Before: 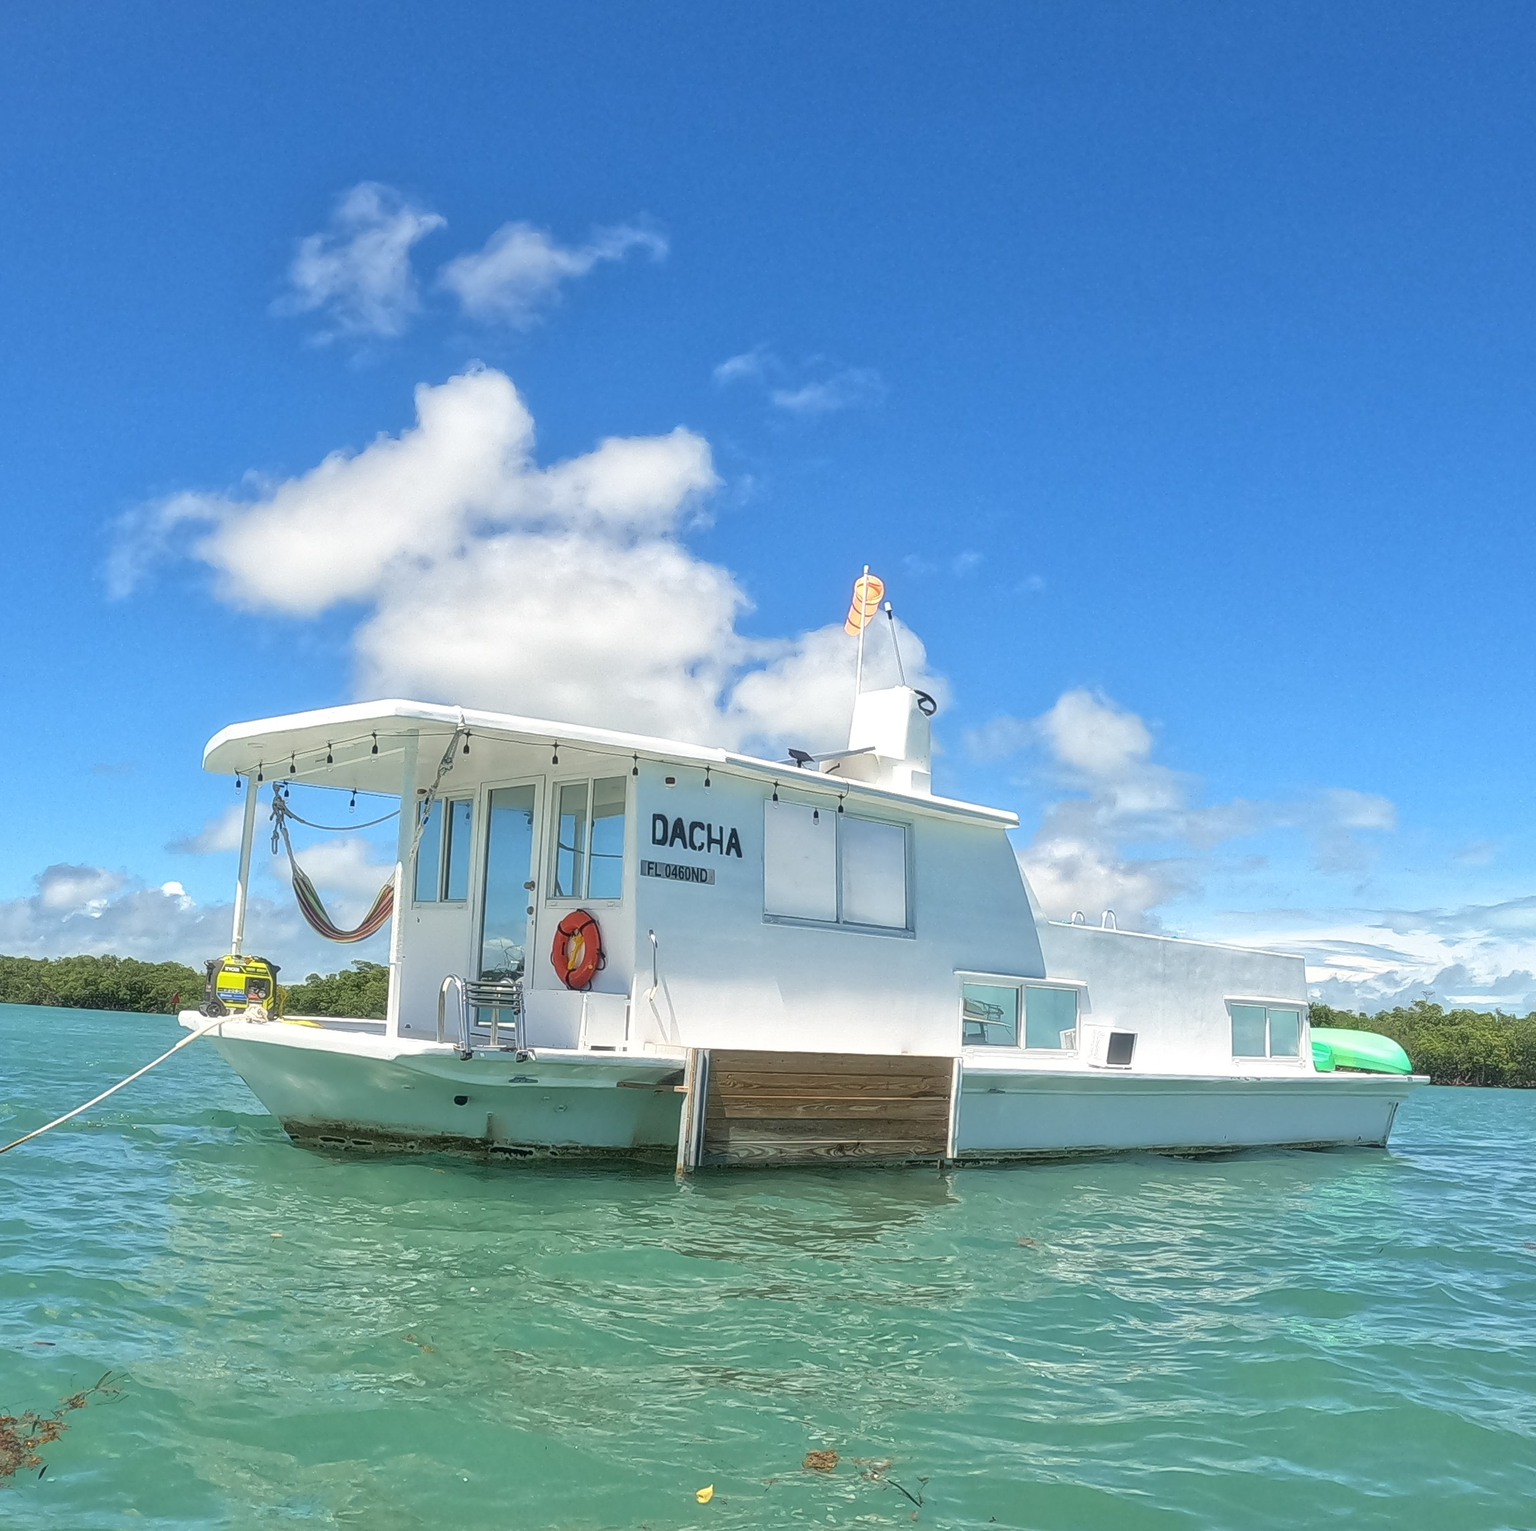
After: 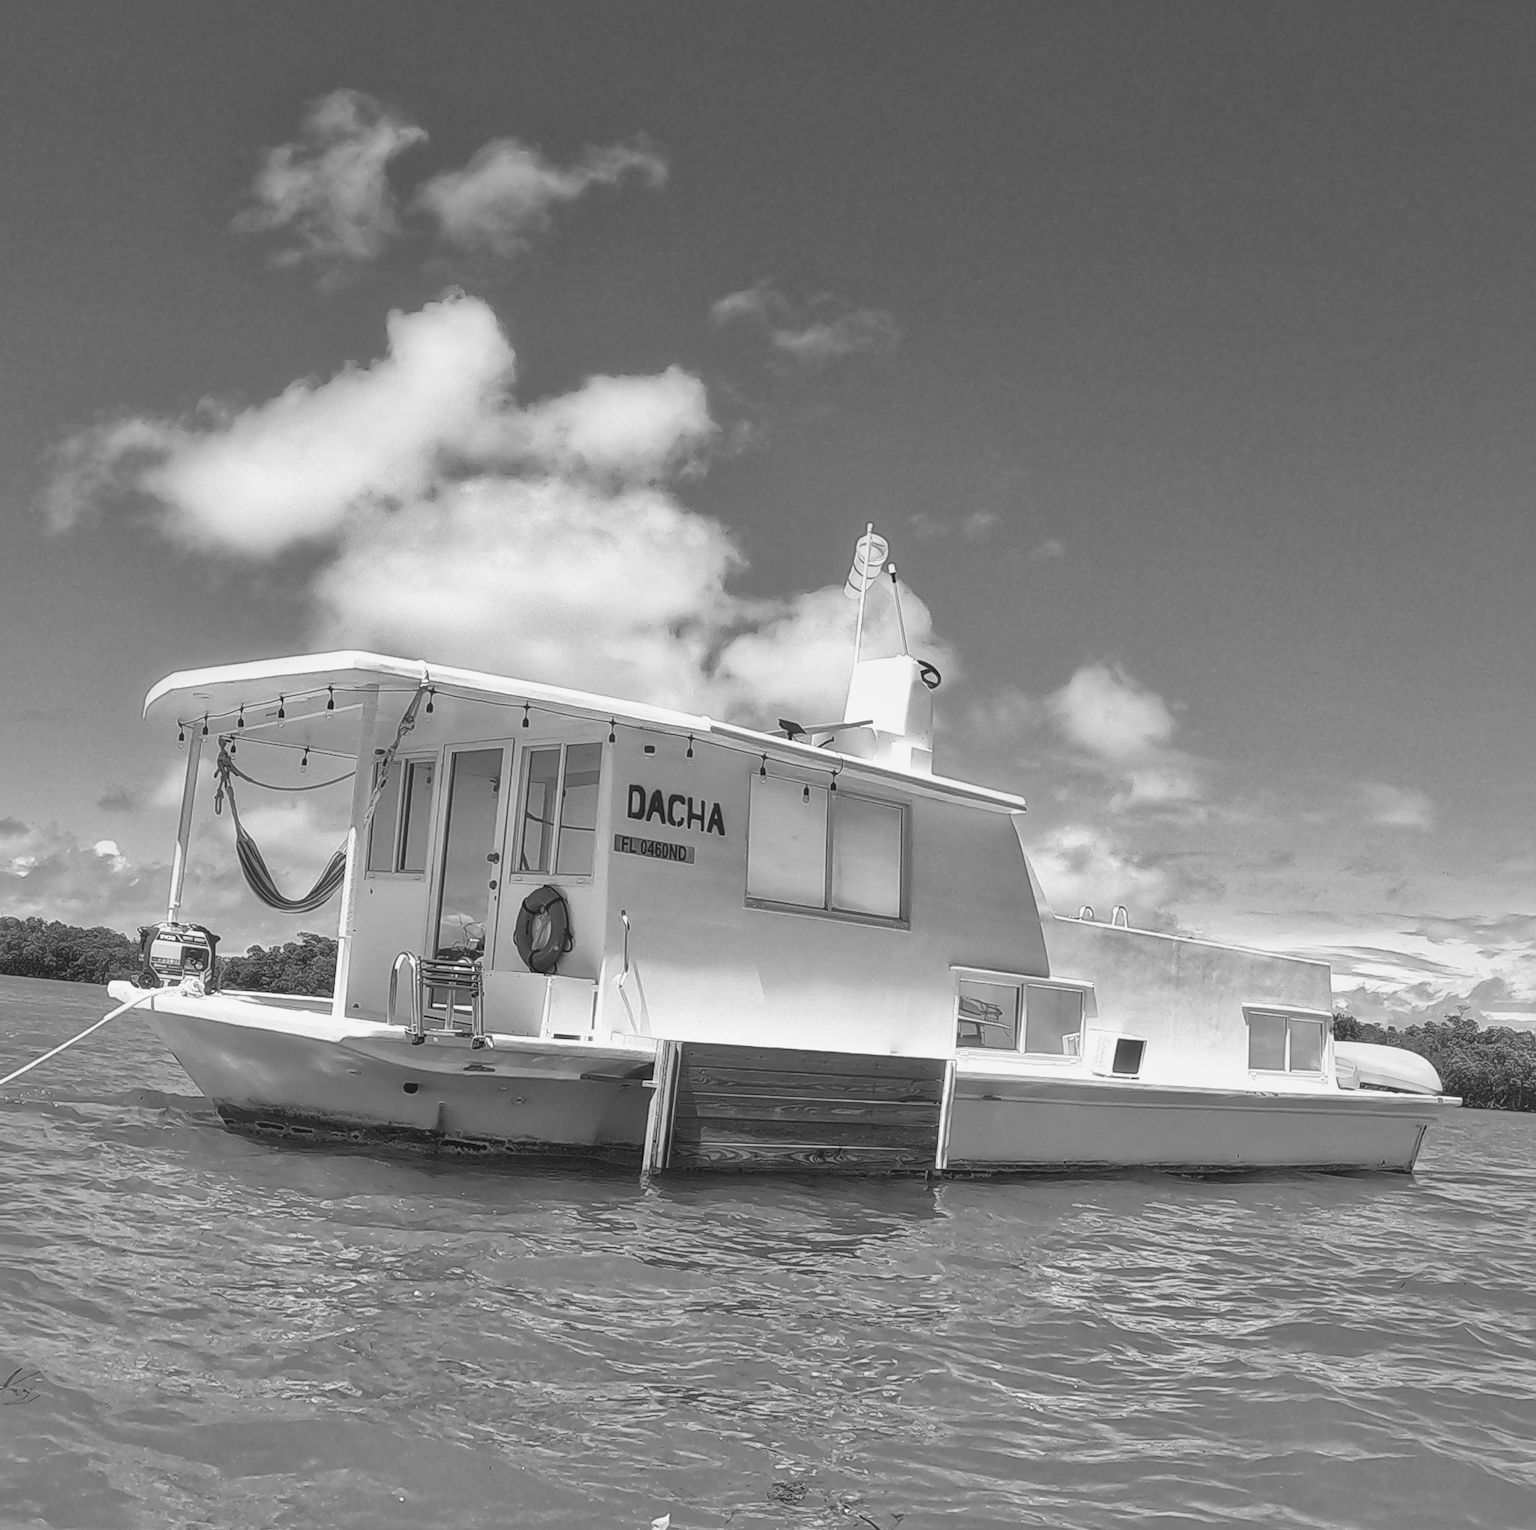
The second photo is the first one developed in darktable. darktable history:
shadows and highlights: on, module defaults
crop and rotate: angle -1.96°, left 3.097%, top 4.154%, right 1.586%, bottom 0.529%
color balance: lift [1.016, 0.983, 1, 1.017], gamma [0.78, 1.018, 1.043, 0.957], gain [0.786, 1.063, 0.937, 1.017], input saturation 118.26%, contrast 13.43%, contrast fulcrum 21.62%, output saturation 82.76%
monochrome: a -6.99, b 35.61, size 1.4
contrast brightness saturation: contrast 0.2, brightness 0.16, saturation 0.22
